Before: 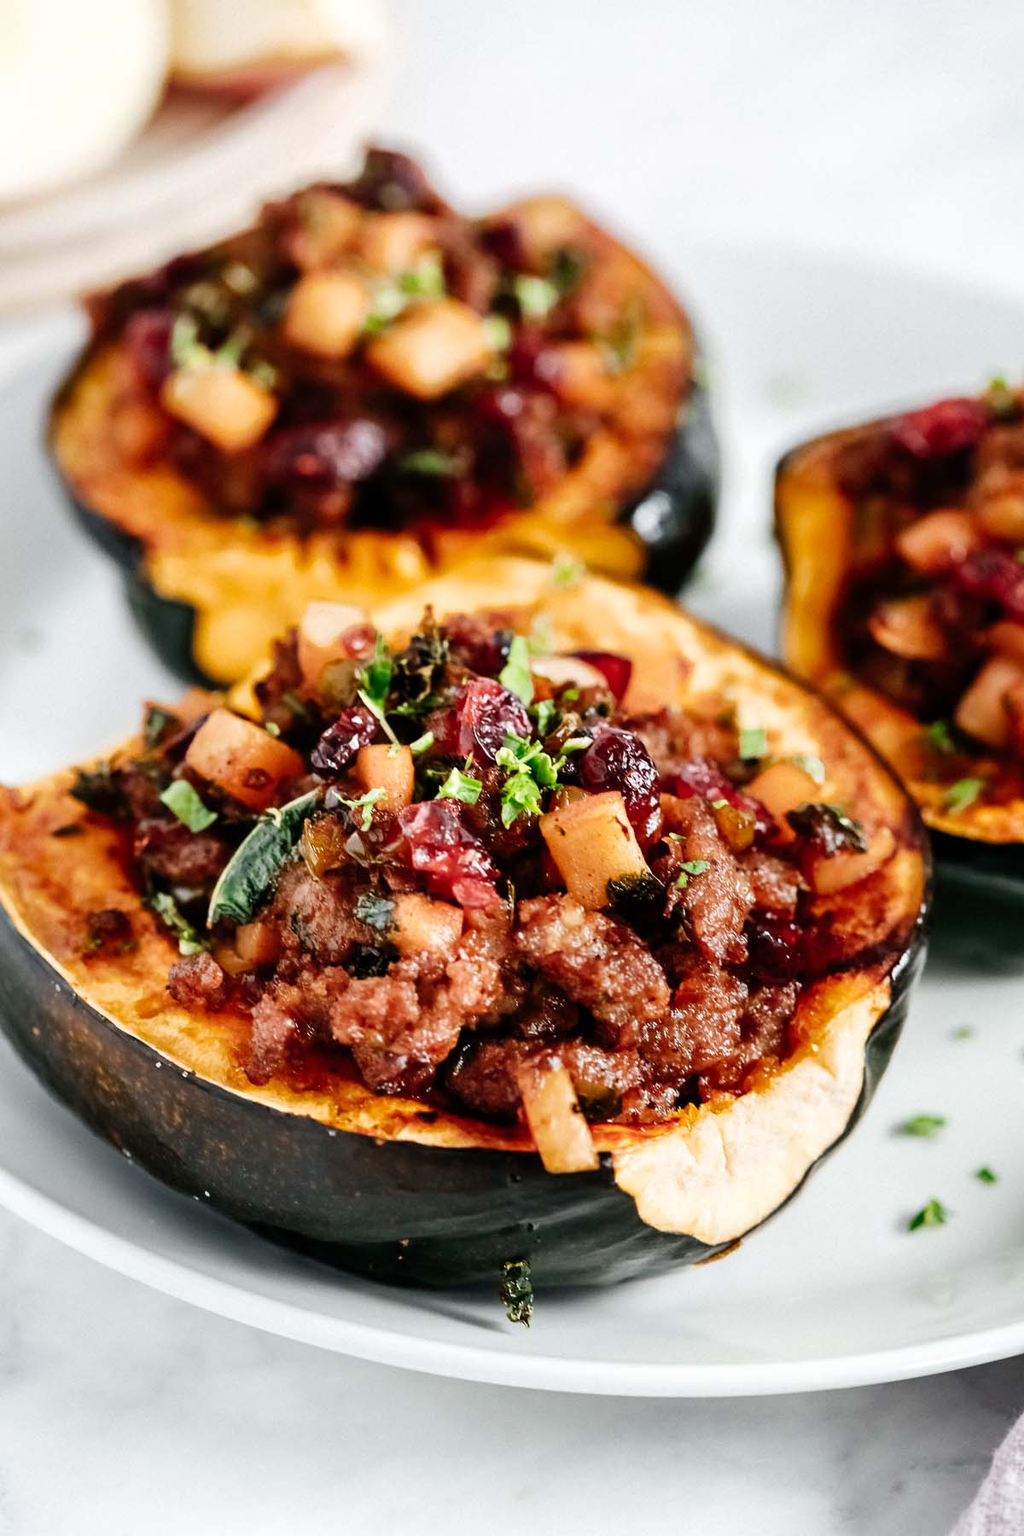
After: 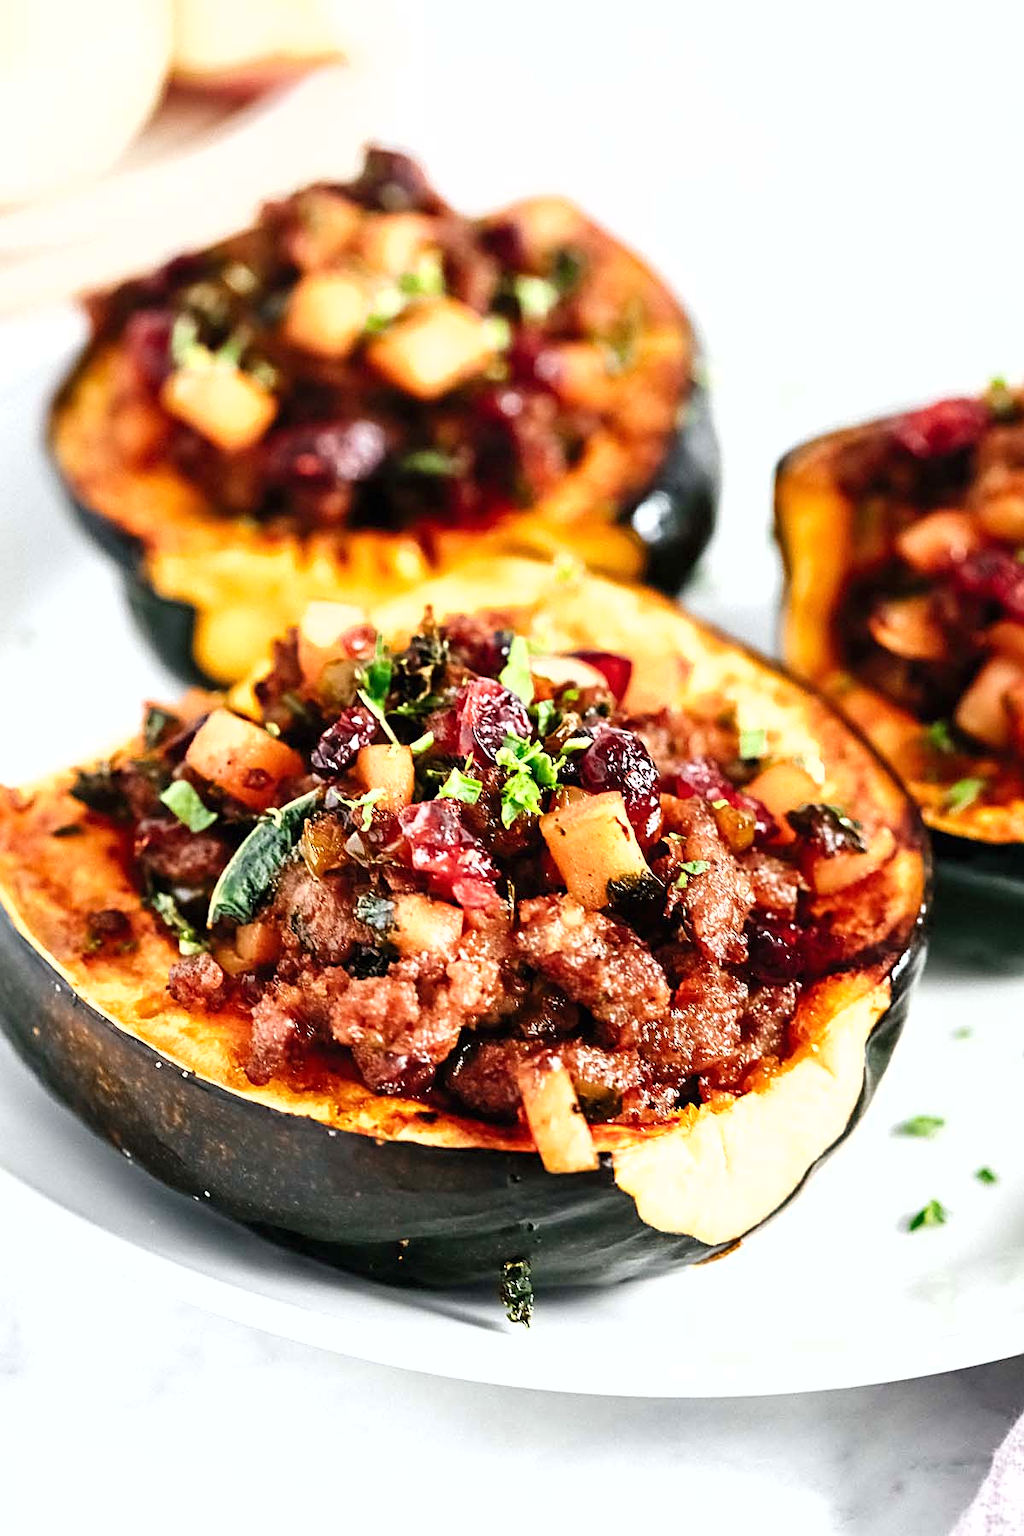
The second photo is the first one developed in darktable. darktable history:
fill light: on, module defaults
sharpen: on, module defaults
exposure: black level correction 0, exposure 0.6 EV, compensate highlight preservation false
